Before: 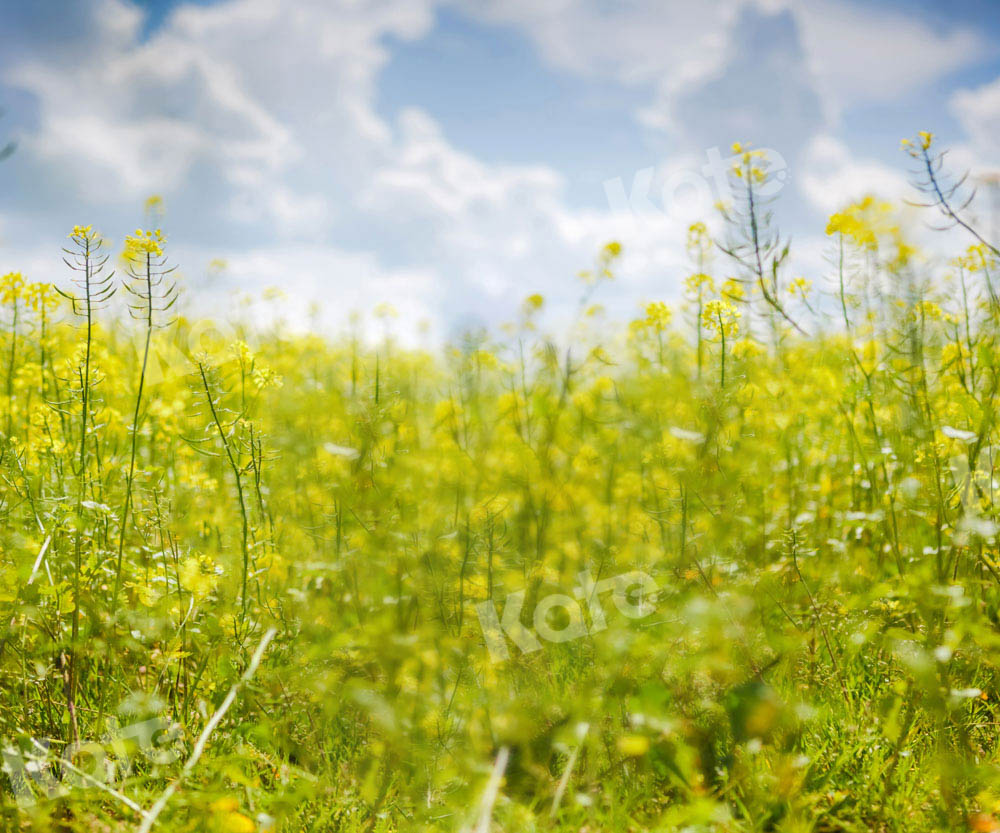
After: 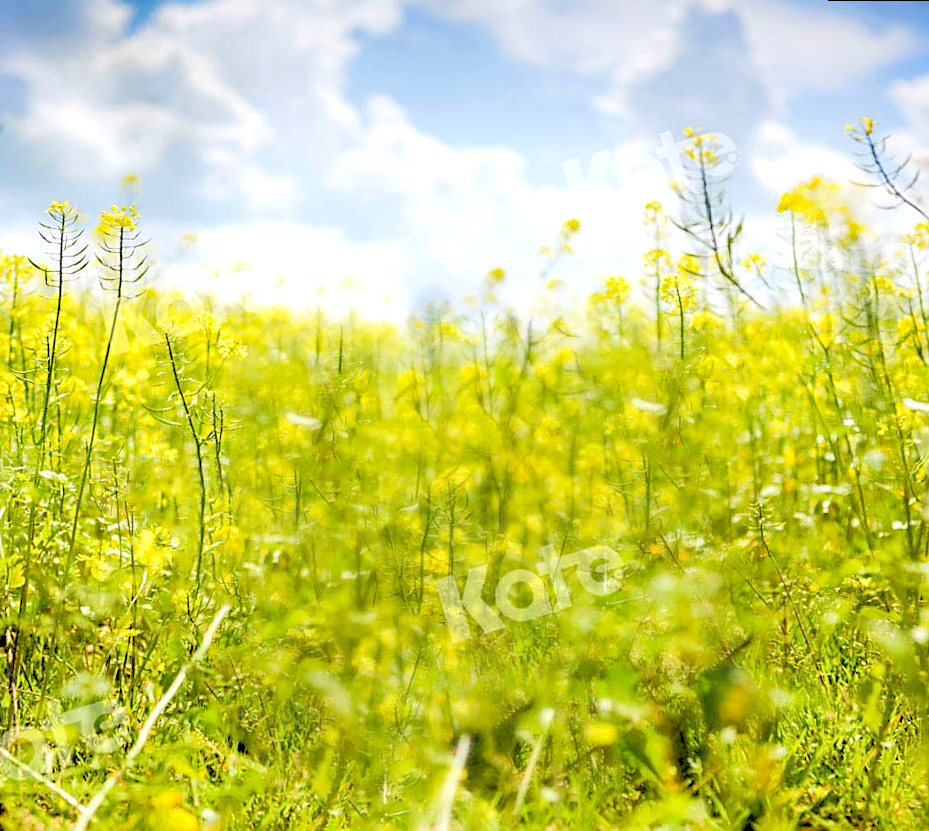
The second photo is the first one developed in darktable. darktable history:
sharpen: on, module defaults
shadows and highlights: shadows 37.27, highlights -28.18, soften with gaussian
rotate and perspective: rotation 0.215°, lens shift (vertical) -0.139, crop left 0.069, crop right 0.939, crop top 0.002, crop bottom 0.996
tone equalizer: -8 EV -0.417 EV, -7 EV -0.389 EV, -6 EV -0.333 EV, -5 EV -0.222 EV, -3 EV 0.222 EV, -2 EV 0.333 EV, -1 EV 0.389 EV, +0 EV 0.417 EV, edges refinement/feathering 500, mask exposure compensation -1.57 EV, preserve details no
rgb levels: levels [[0.027, 0.429, 0.996], [0, 0.5, 1], [0, 0.5, 1]]
